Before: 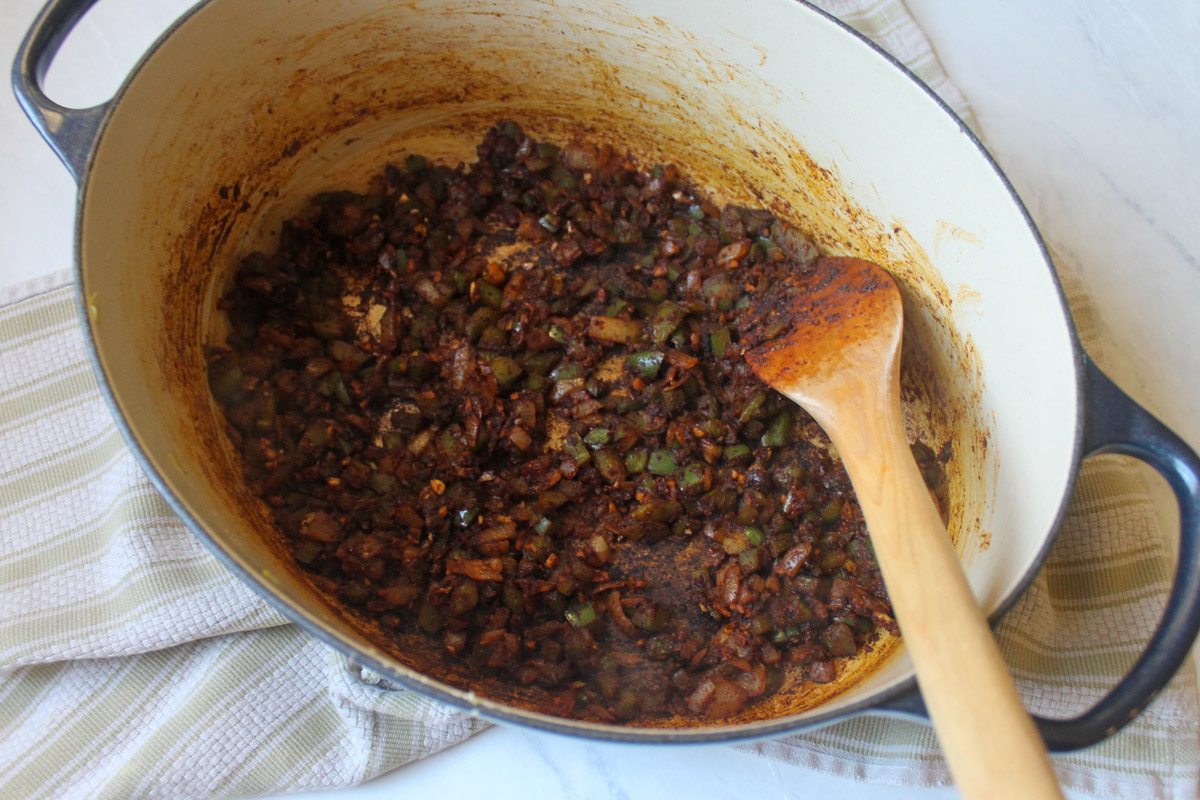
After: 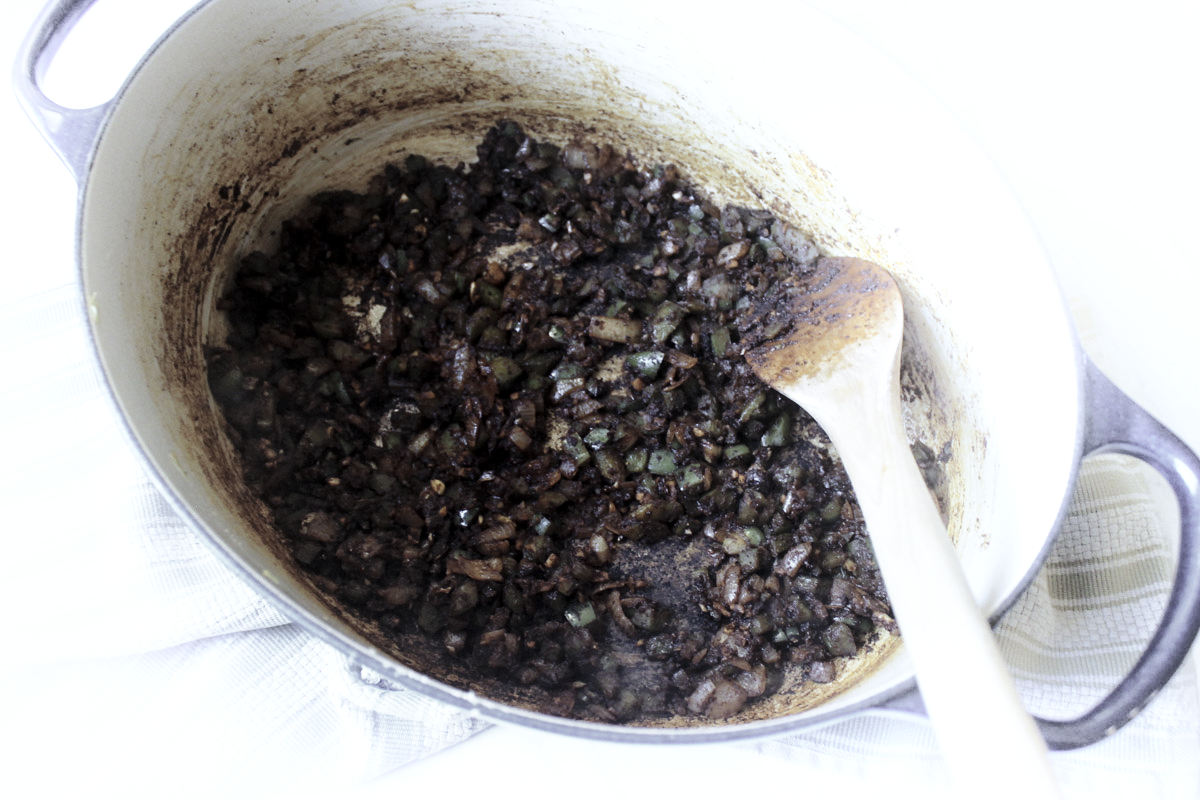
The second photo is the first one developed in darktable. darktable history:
shadows and highlights: shadows -54.3, highlights 86.09, soften with gaussian
base curve: curves: ch0 [(0, 0) (0.026, 0.03) (0.109, 0.232) (0.351, 0.748) (0.669, 0.968) (1, 1)], preserve colors none
white balance: red 0.766, blue 1.537
color zones: curves: ch1 [(0, 0.153) (0.143, 0.15) (0.286, 0.151) (0.429, 0.152) (0.571, 0.152) (0.714, 0.151) (0.857, 0.151) (1, 0.153)]
local contrast: mode bilateral grid, contrast 20, coarseness 50, detail 130%, midtone range 0.2
